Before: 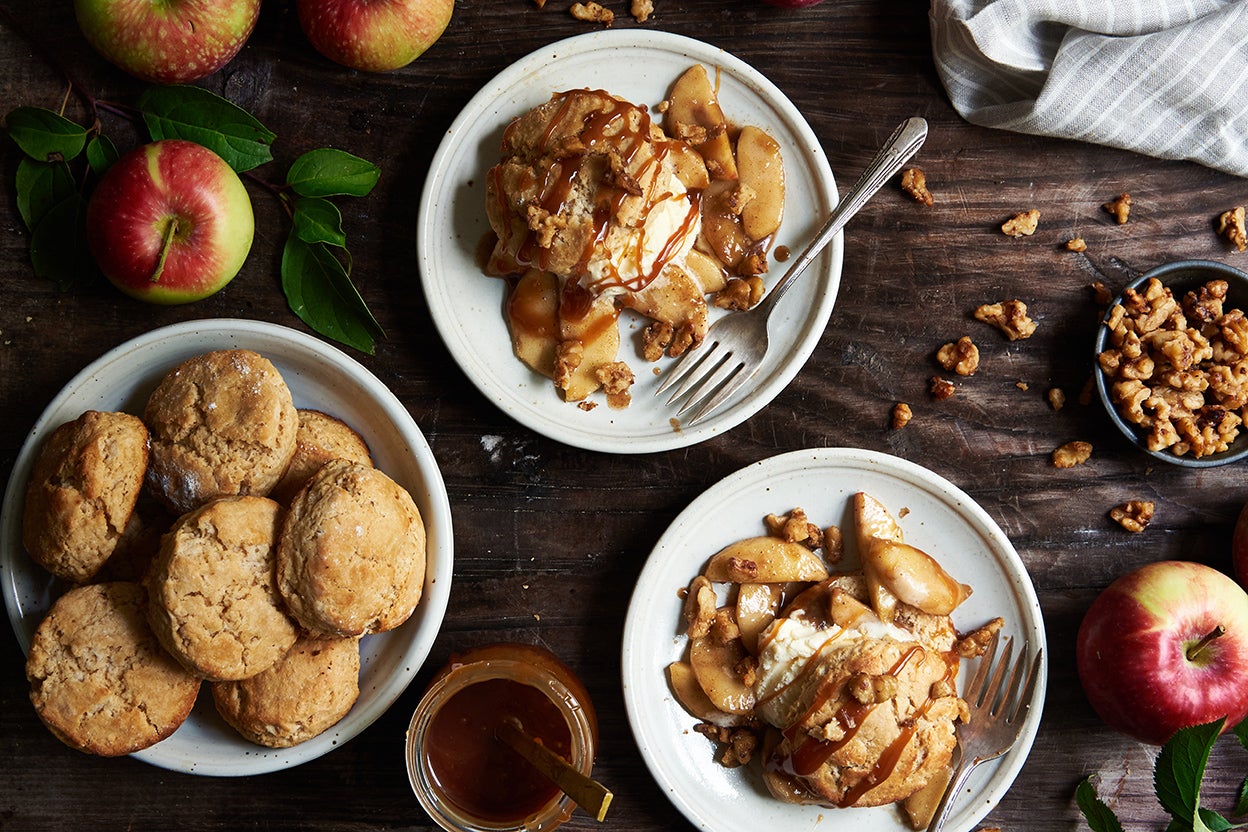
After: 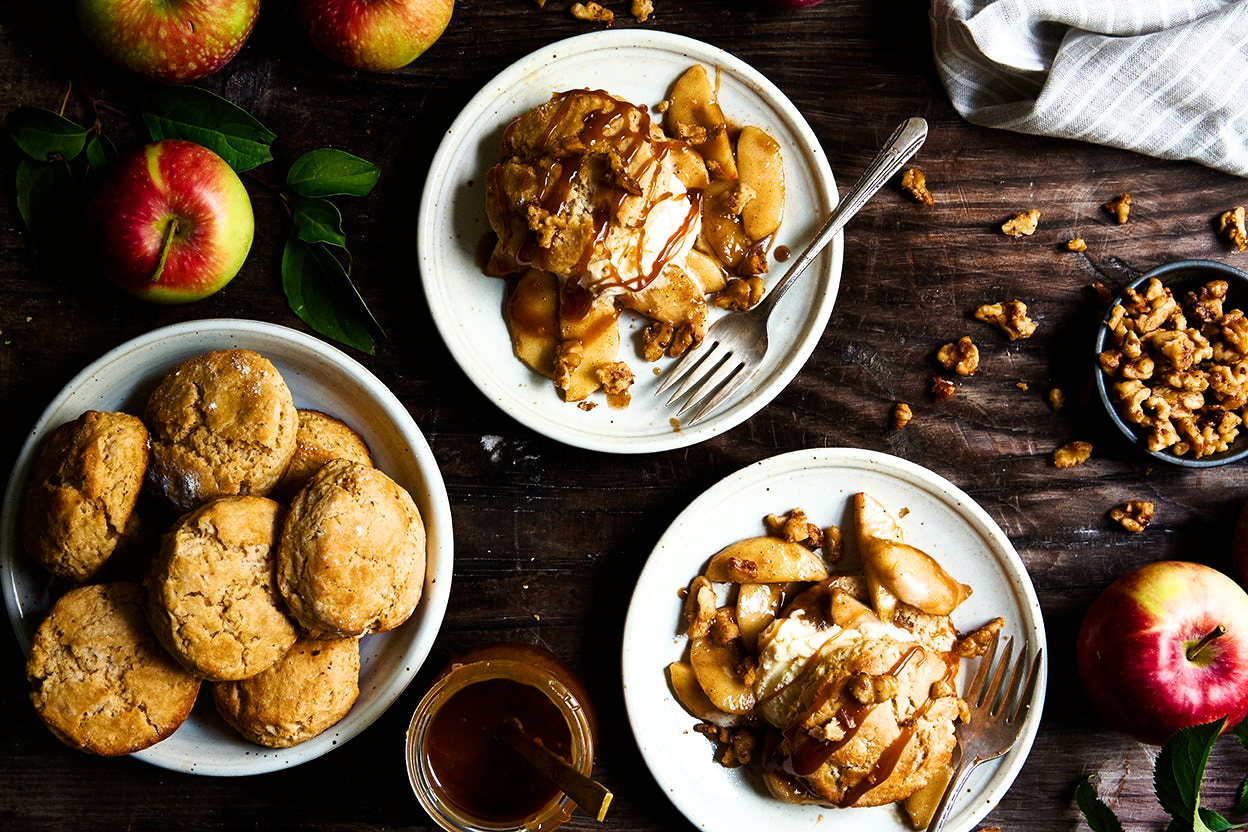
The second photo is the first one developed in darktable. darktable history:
color balance rgb: perceptual saturation grading › global saturation 30%, global vibrance 20%
filmic rgb: black relative exposure -9.08 EV, white relative exposure 2.3 EV, hardness 7.49
